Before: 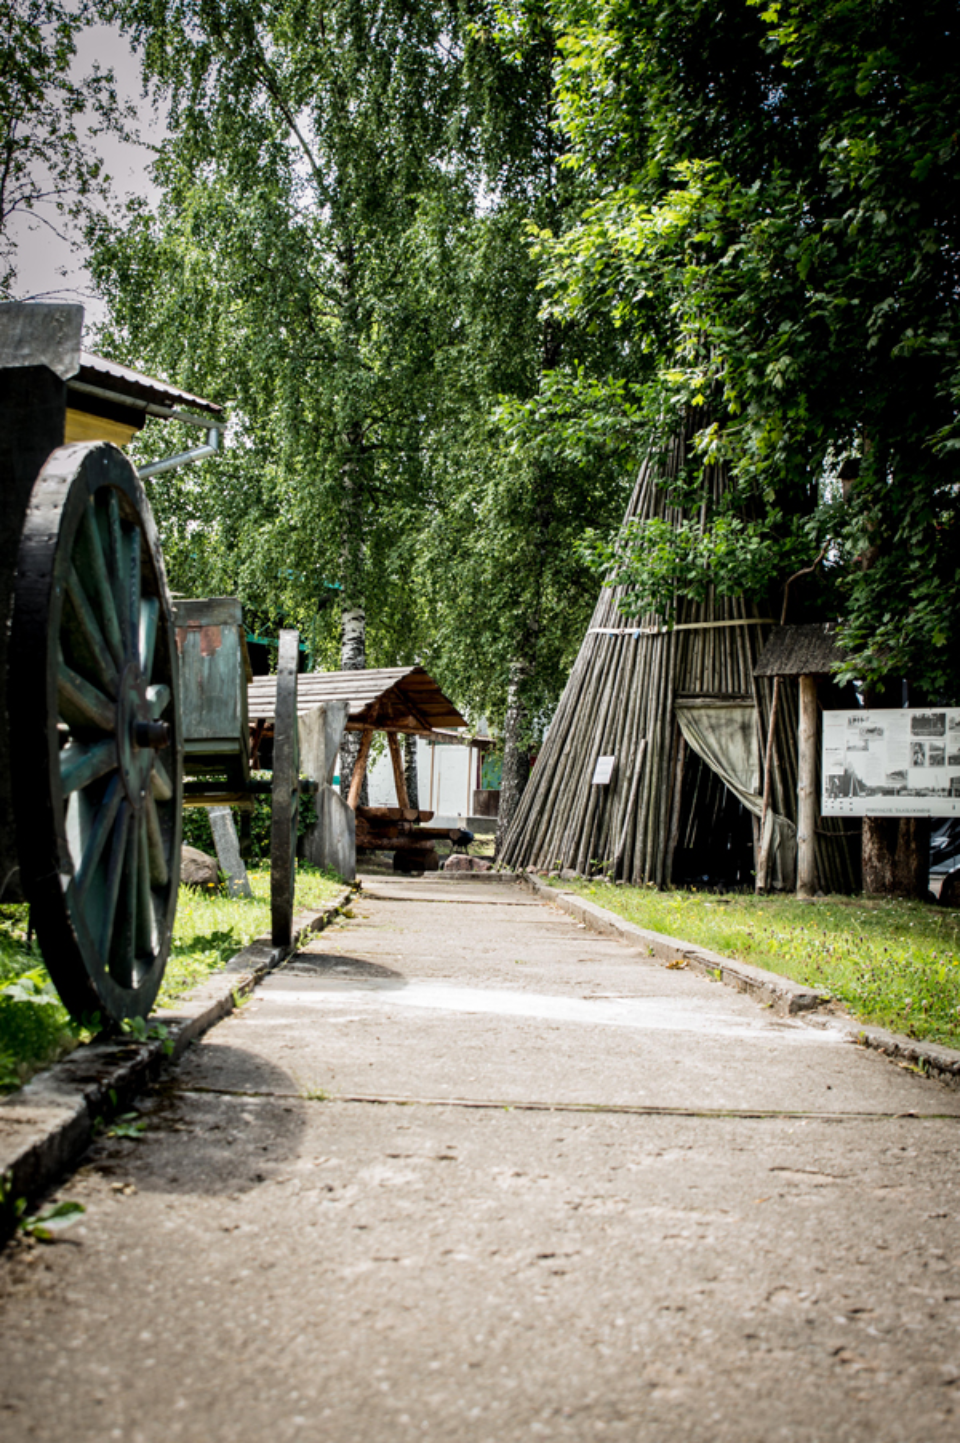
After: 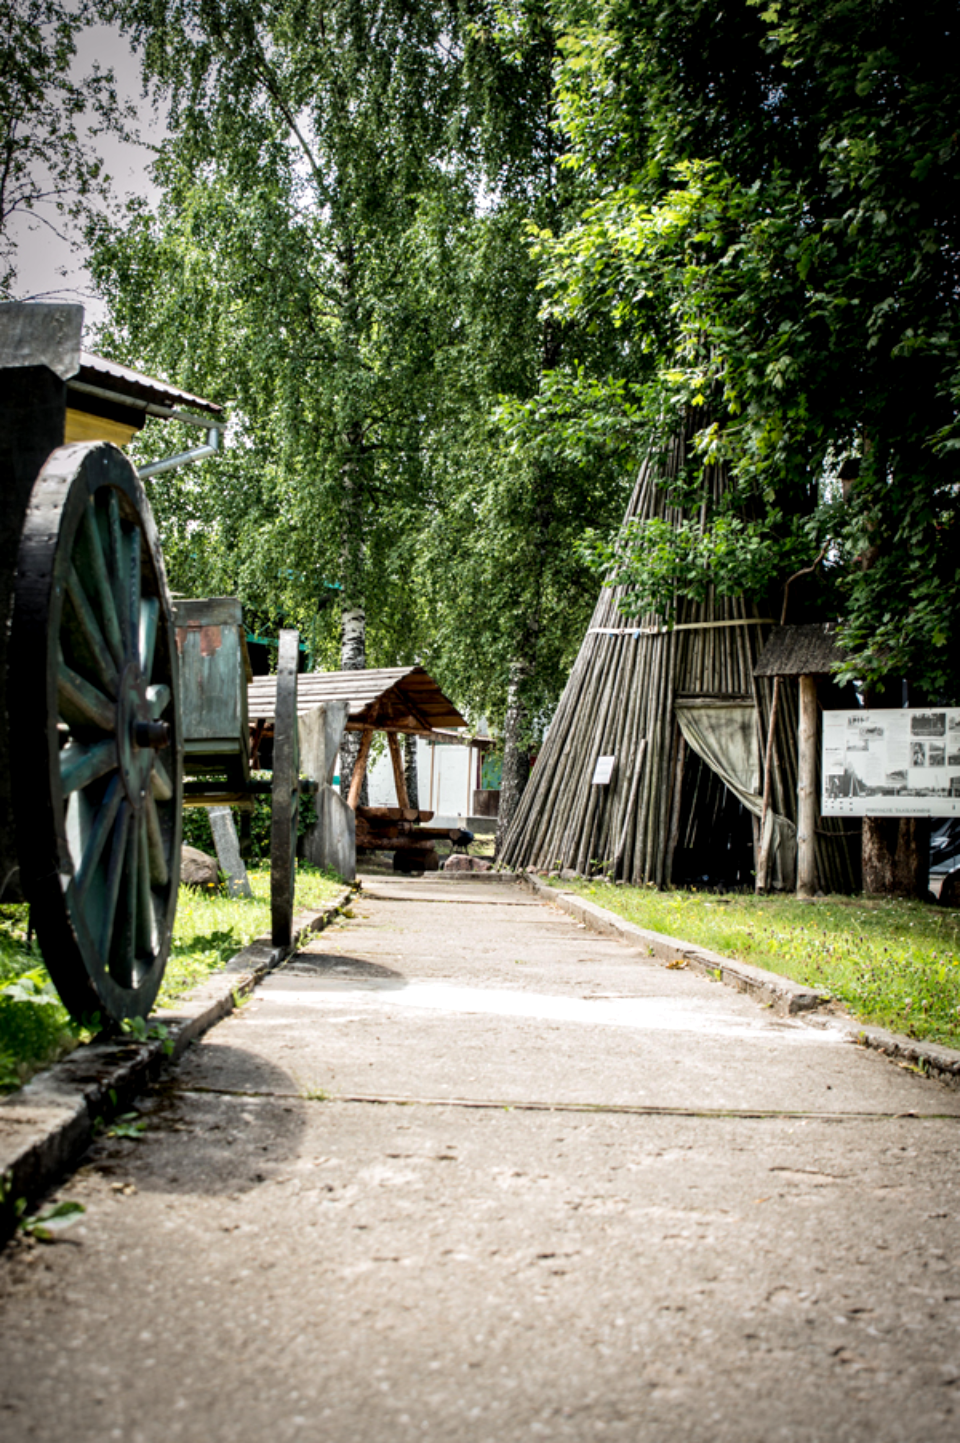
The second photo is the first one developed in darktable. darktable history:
vignetting: fall-off radius 61.08%
exposure: black level correction 0.001, exposure 0.193 EV, compensate highlight preservation false
